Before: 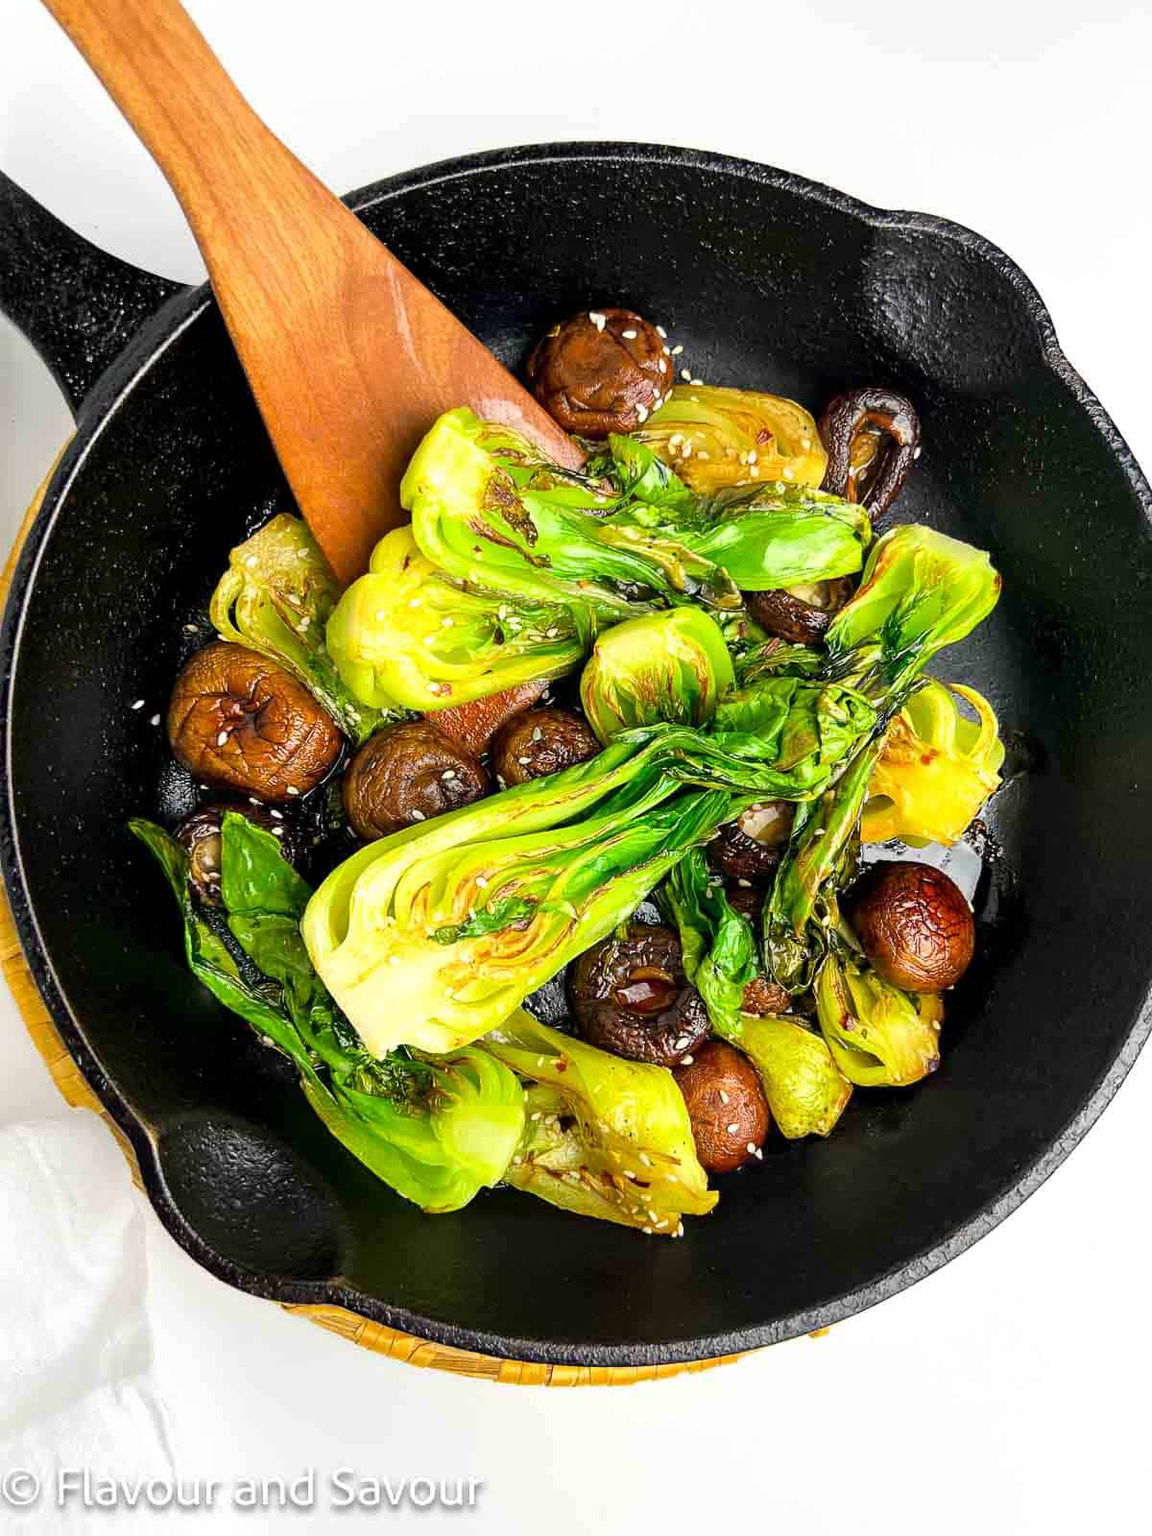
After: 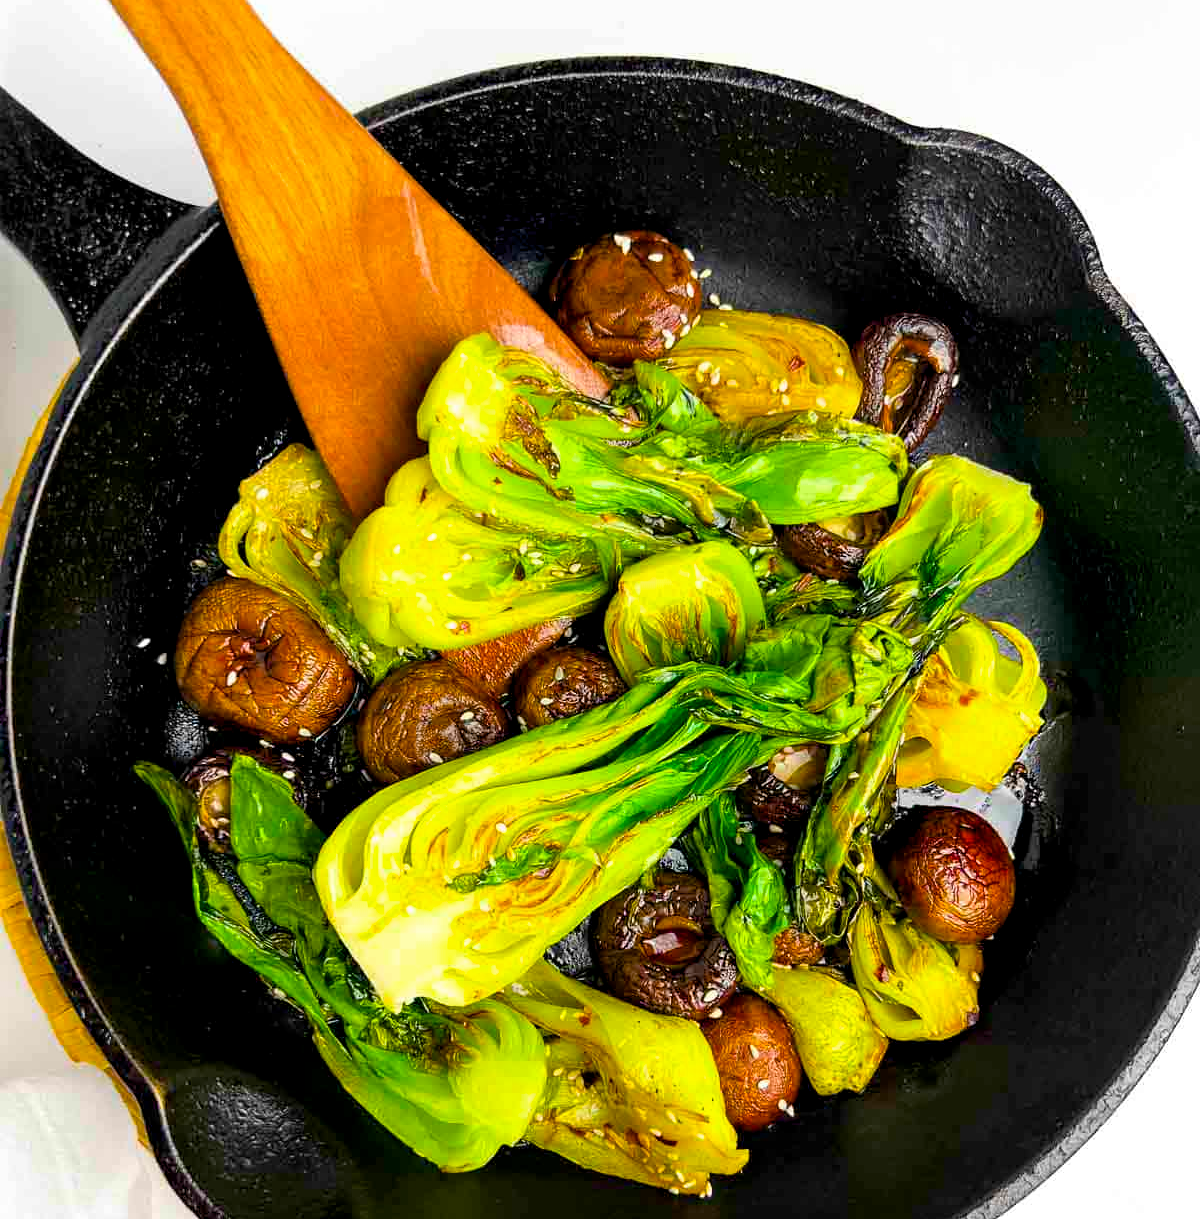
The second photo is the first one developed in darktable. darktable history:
crop: top 5.735%, bottom 18.016%
color balance rgb: global offset › luminance -0.288%, global offset › hue 259.04°, perceptual saturation grading › global saturation 36.116%, global vibrance 20%
